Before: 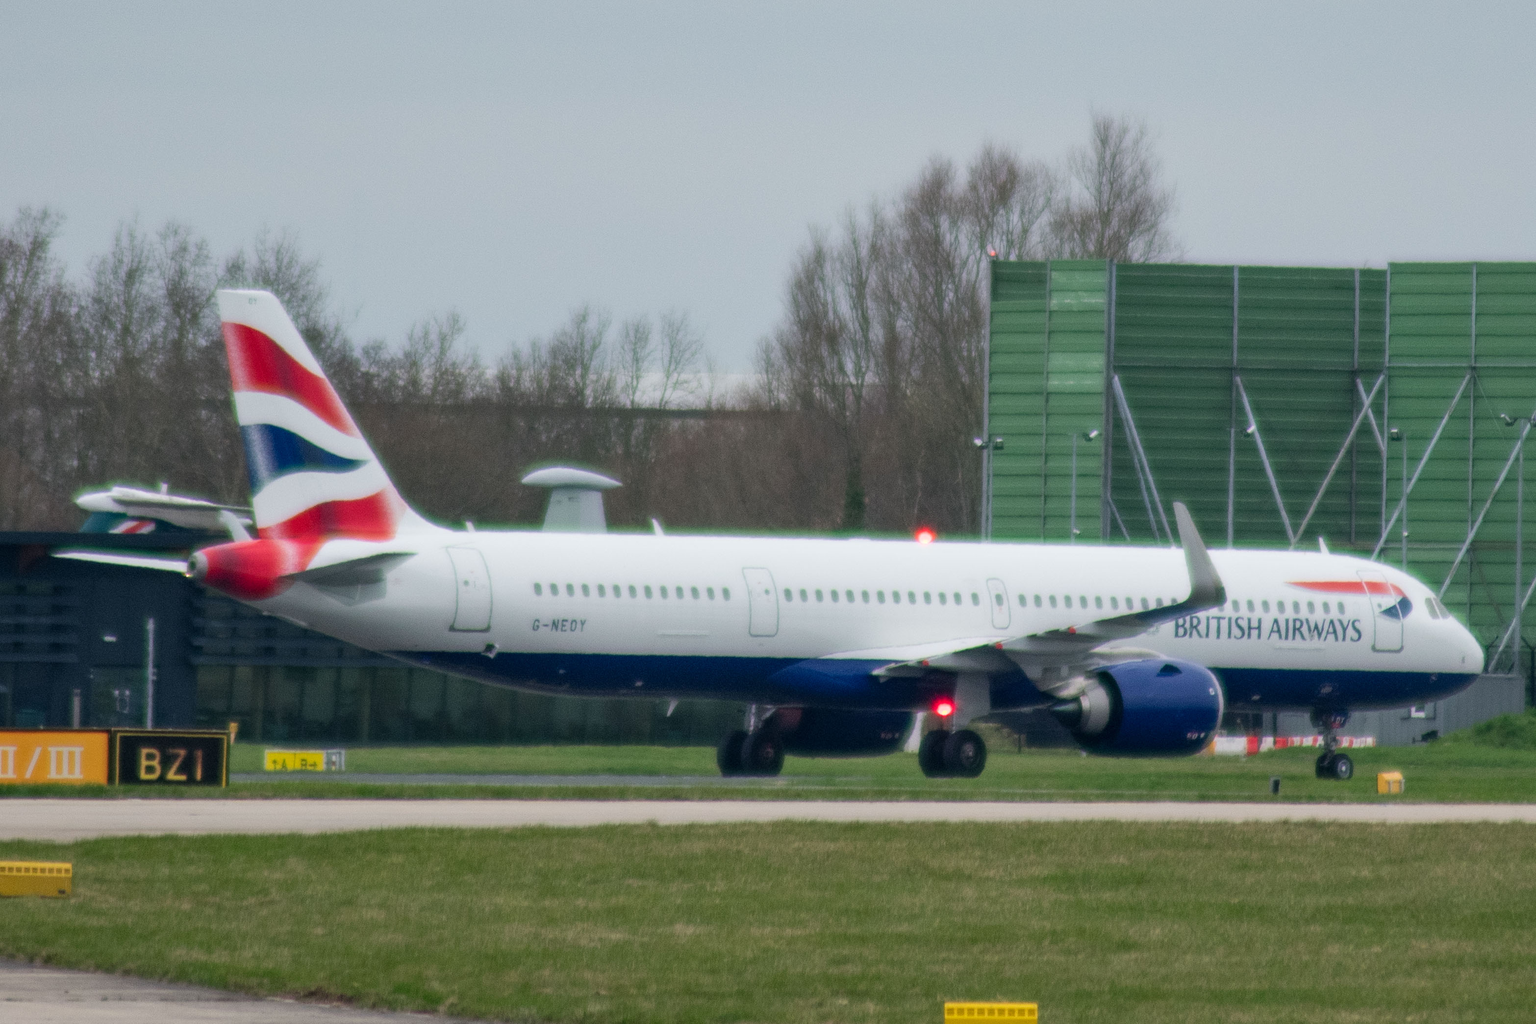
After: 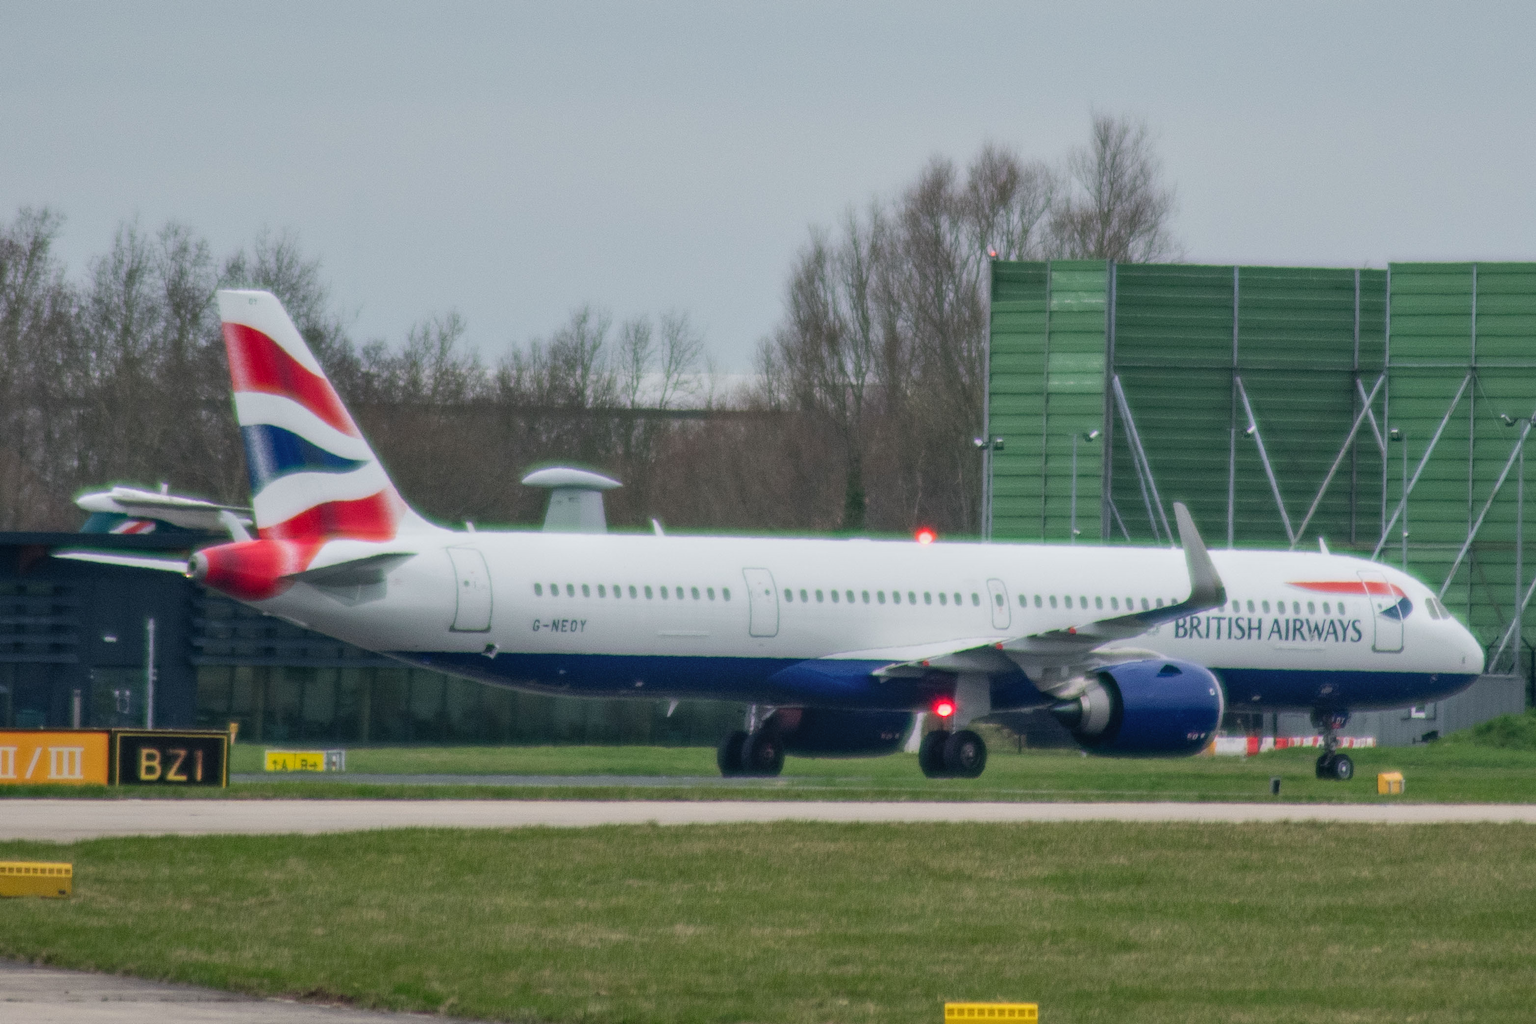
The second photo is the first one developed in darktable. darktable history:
contrast brightness saturation: contrast -0.107
local contrast: on, module defaults
